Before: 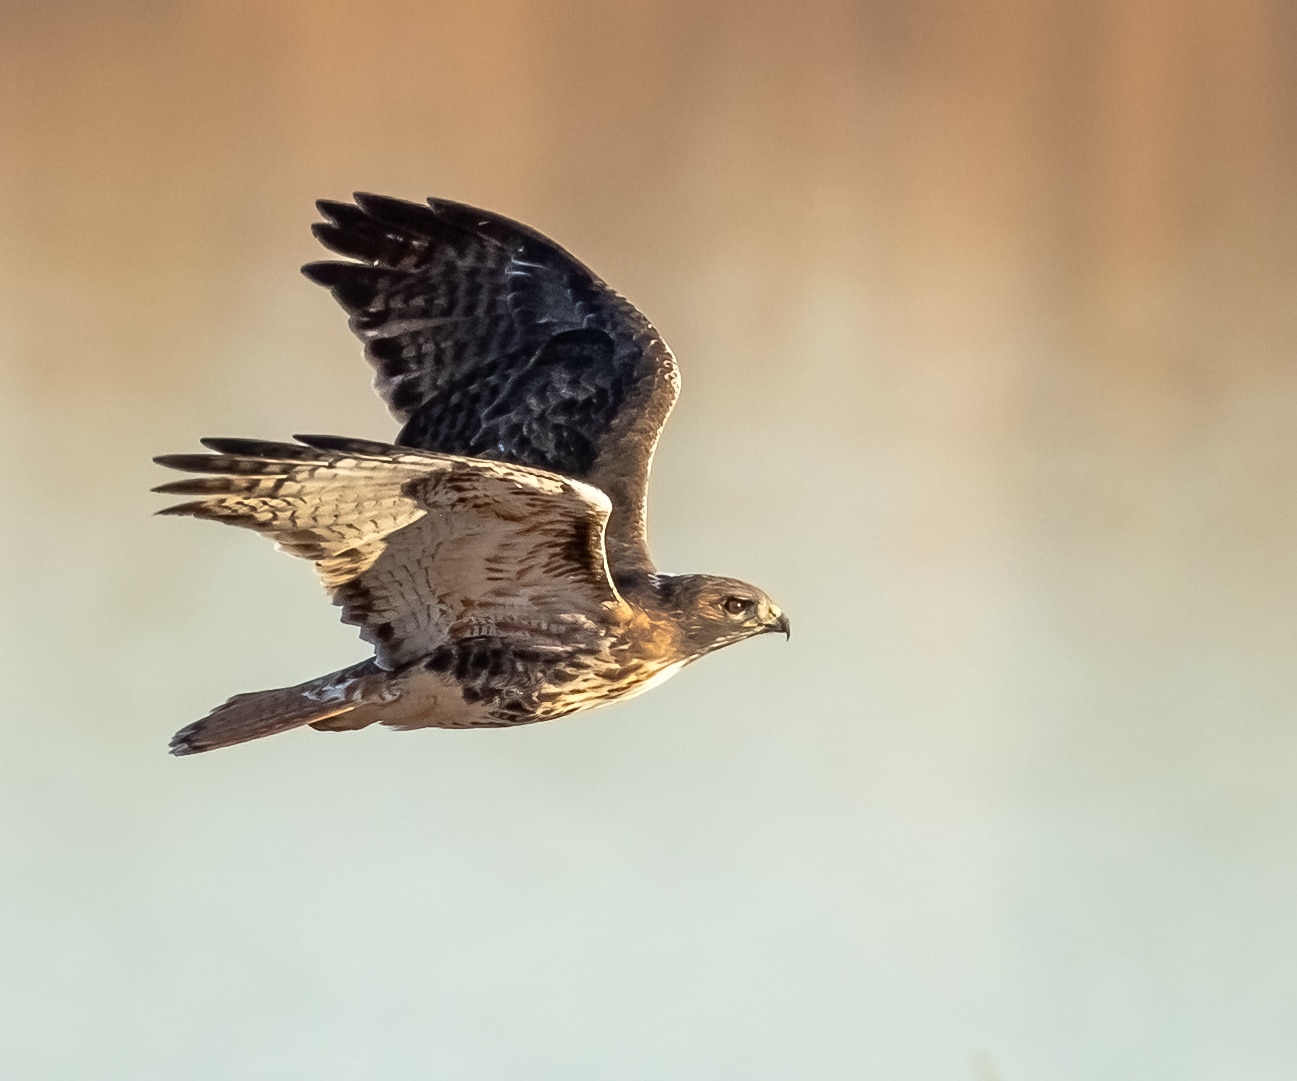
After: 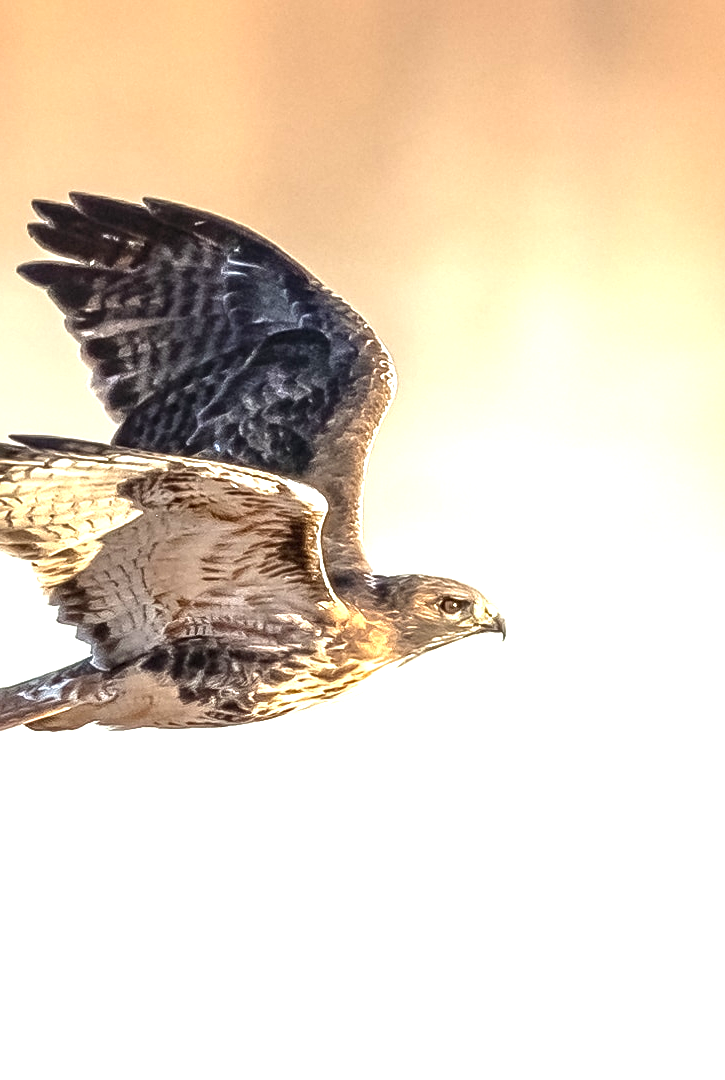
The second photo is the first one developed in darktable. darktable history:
sharpen: amount 0.209
local contrast: on, module defaults
crop: left 21.937%, right 22.103%, bottom 0.002%
exposure: black level correction 0, exposure 1.1 EV, compensate highlight preservation false
